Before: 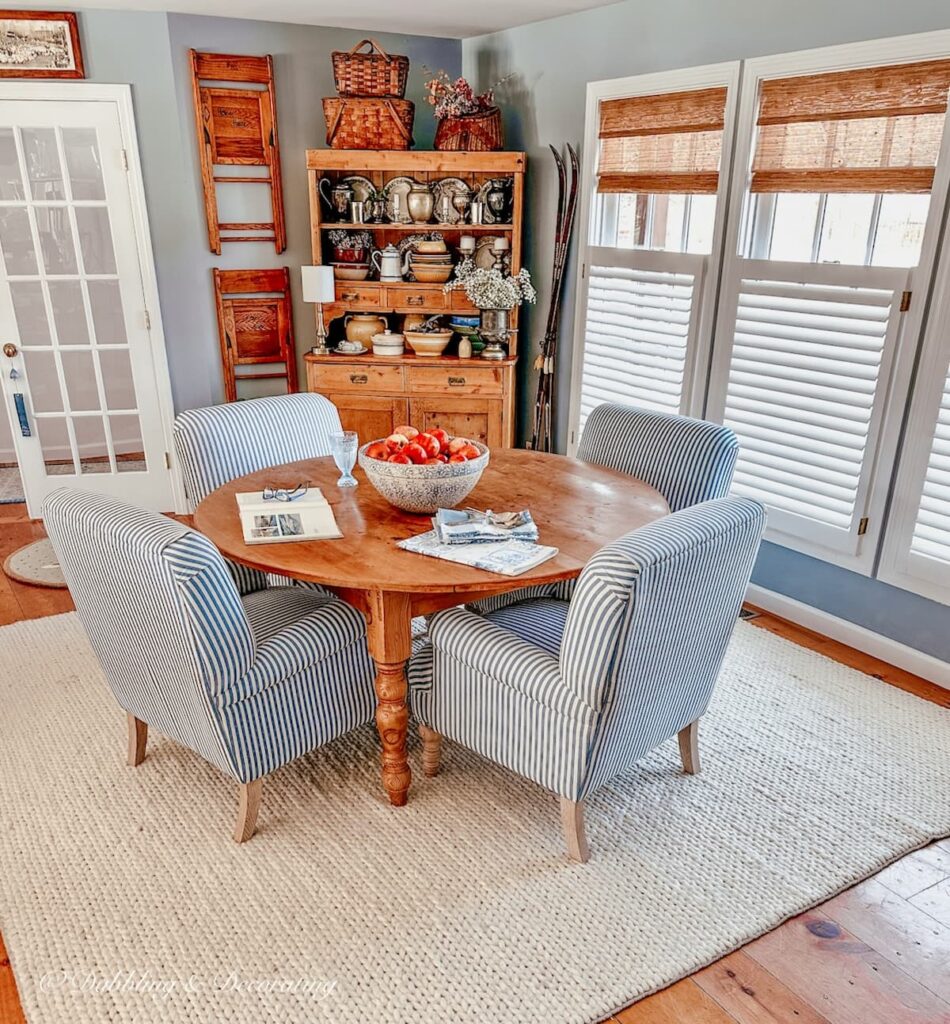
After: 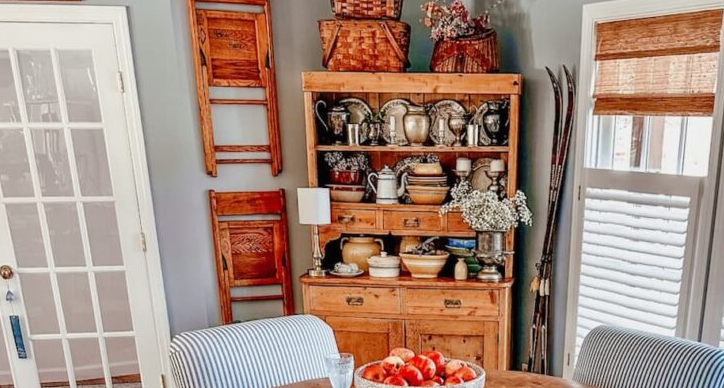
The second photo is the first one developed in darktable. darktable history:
crop: left 0.516%, top 7.63%, right 23.245%, bottom 54.473%
local contrast: mode bilateral grid, contrast 99, coarseness 99, detail 94%, midtone range 0.2
